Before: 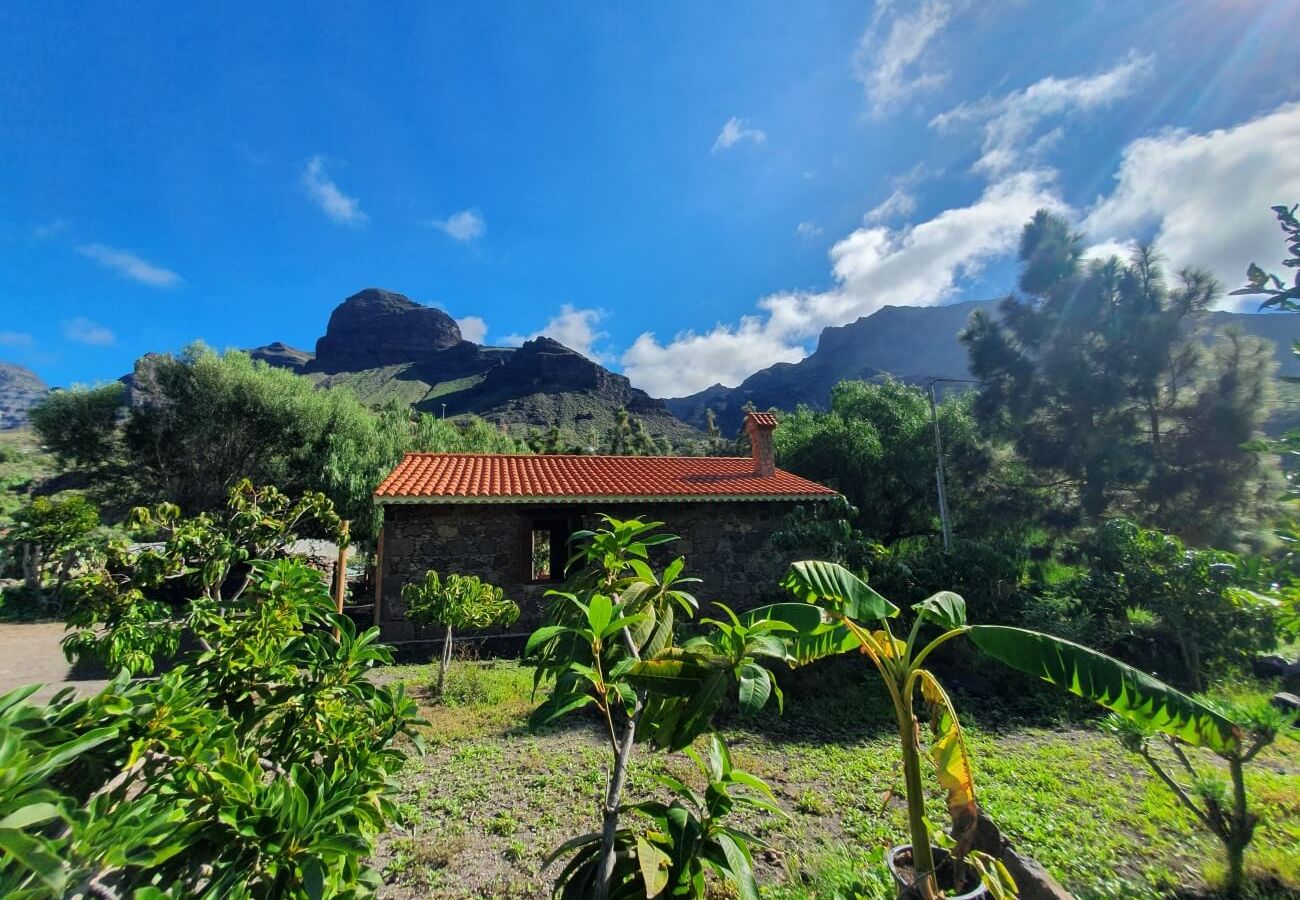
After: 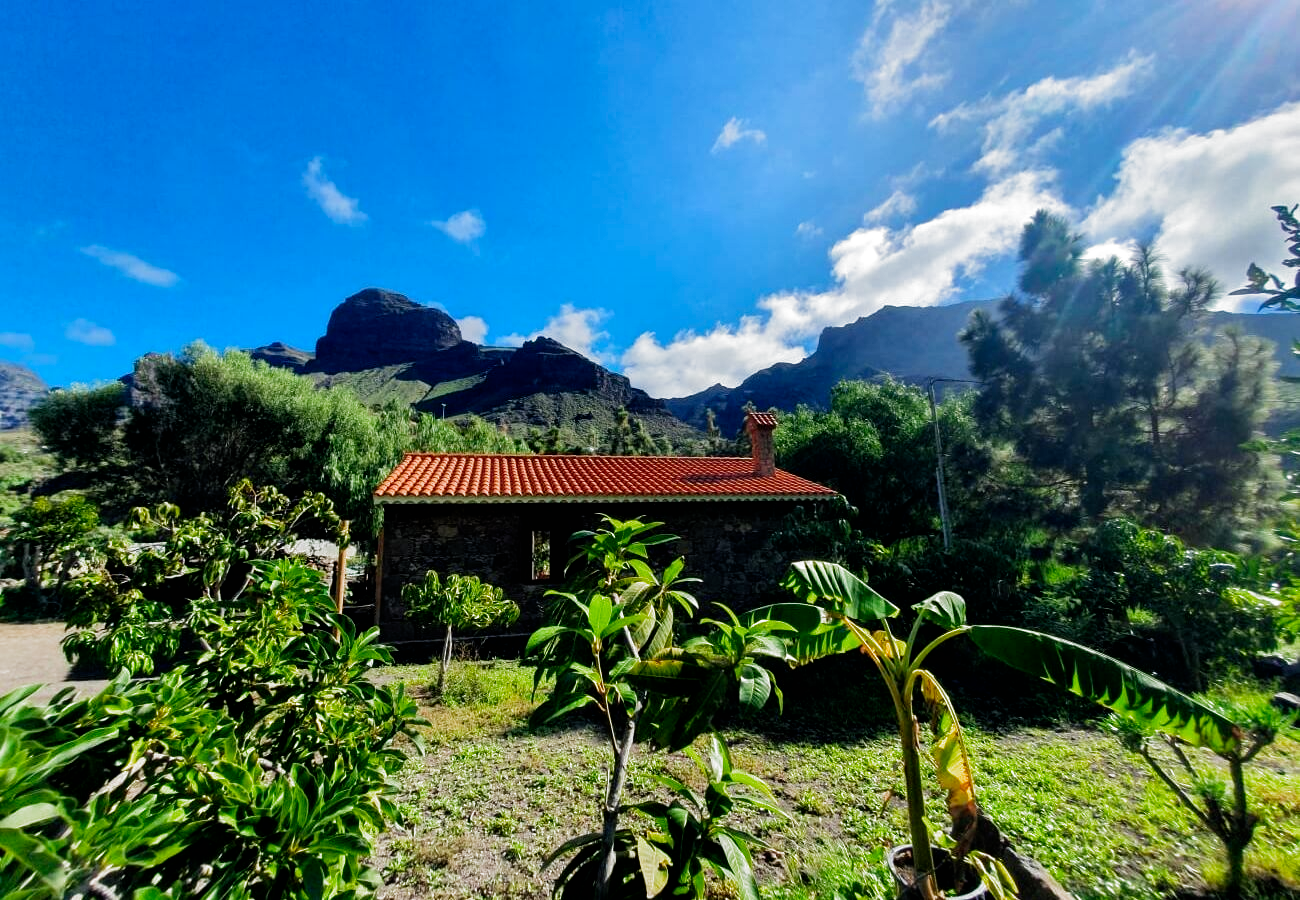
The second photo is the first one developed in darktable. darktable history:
filmic rgb: black relative exposure -8.2 EV, white relative exposure 2.2 EV, threshold 3 EV, hardness 7.11, latitude 75%, contrast 1.325, highlights saturation mix -2%, shadows ↔ highlights balance 30%, preserve chrominance no, color science v5 (2021), contrast in shadows safe, contrast in highlights safe, enable highlight reconstruction true
